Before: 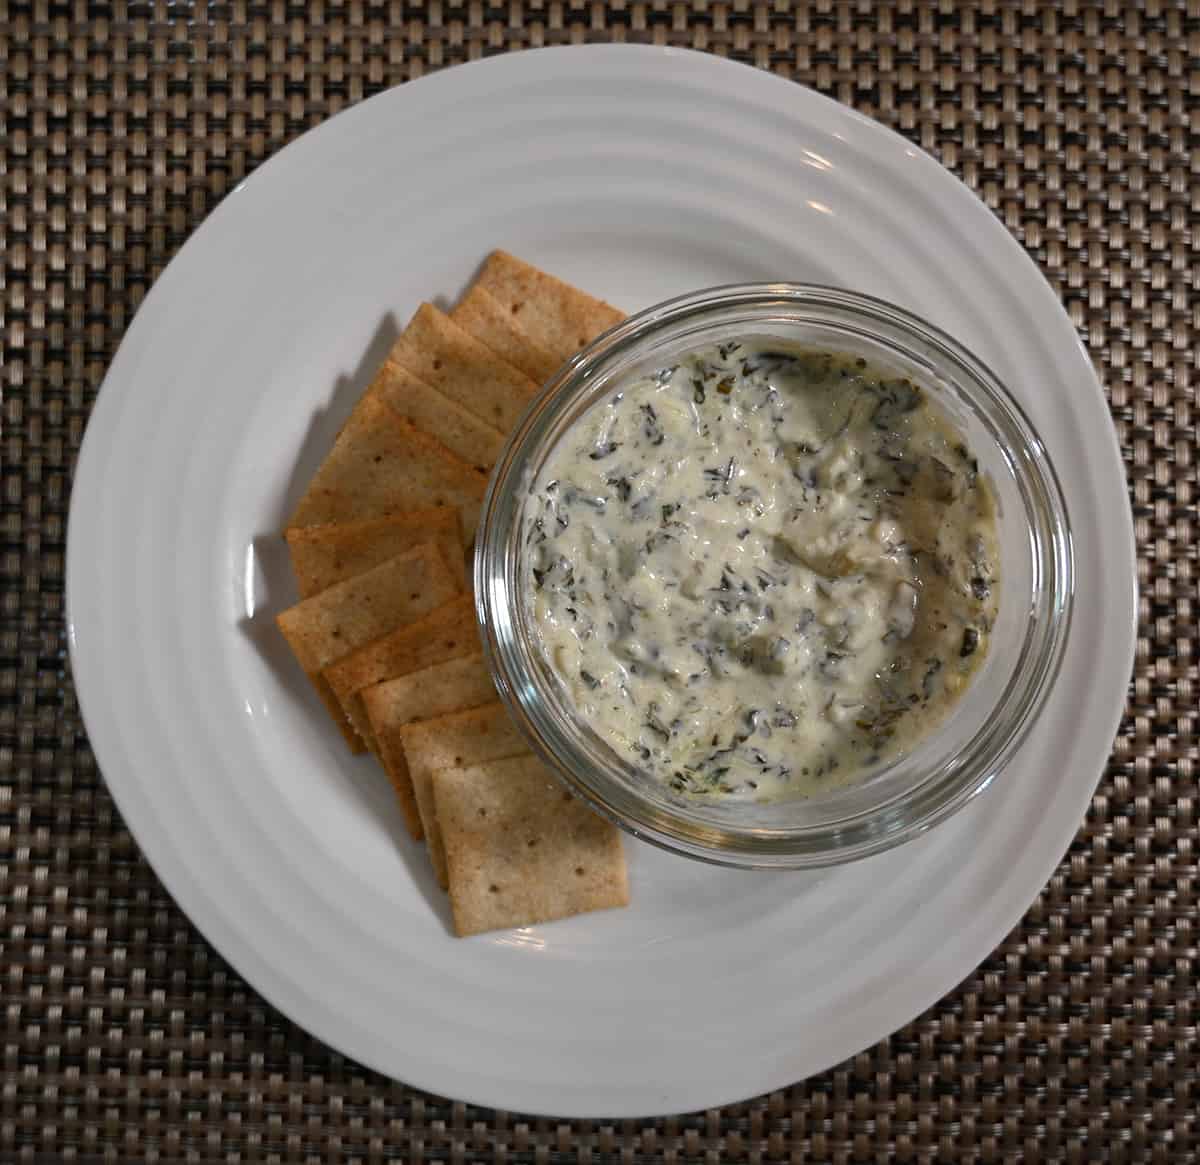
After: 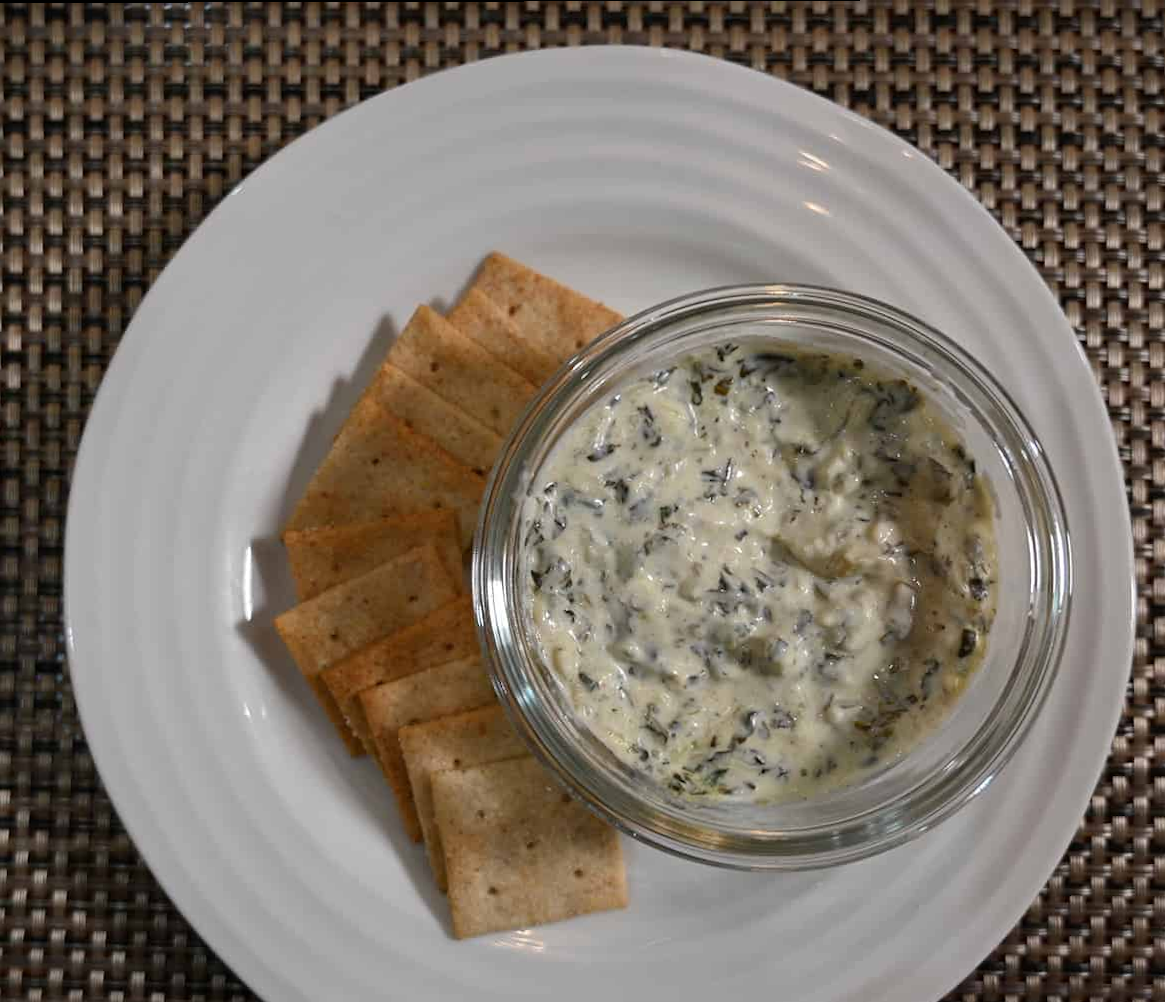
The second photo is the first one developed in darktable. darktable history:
crop and rotate: angle 0.17°, left 0.32%, right 2.871%, bottom 14.227%
